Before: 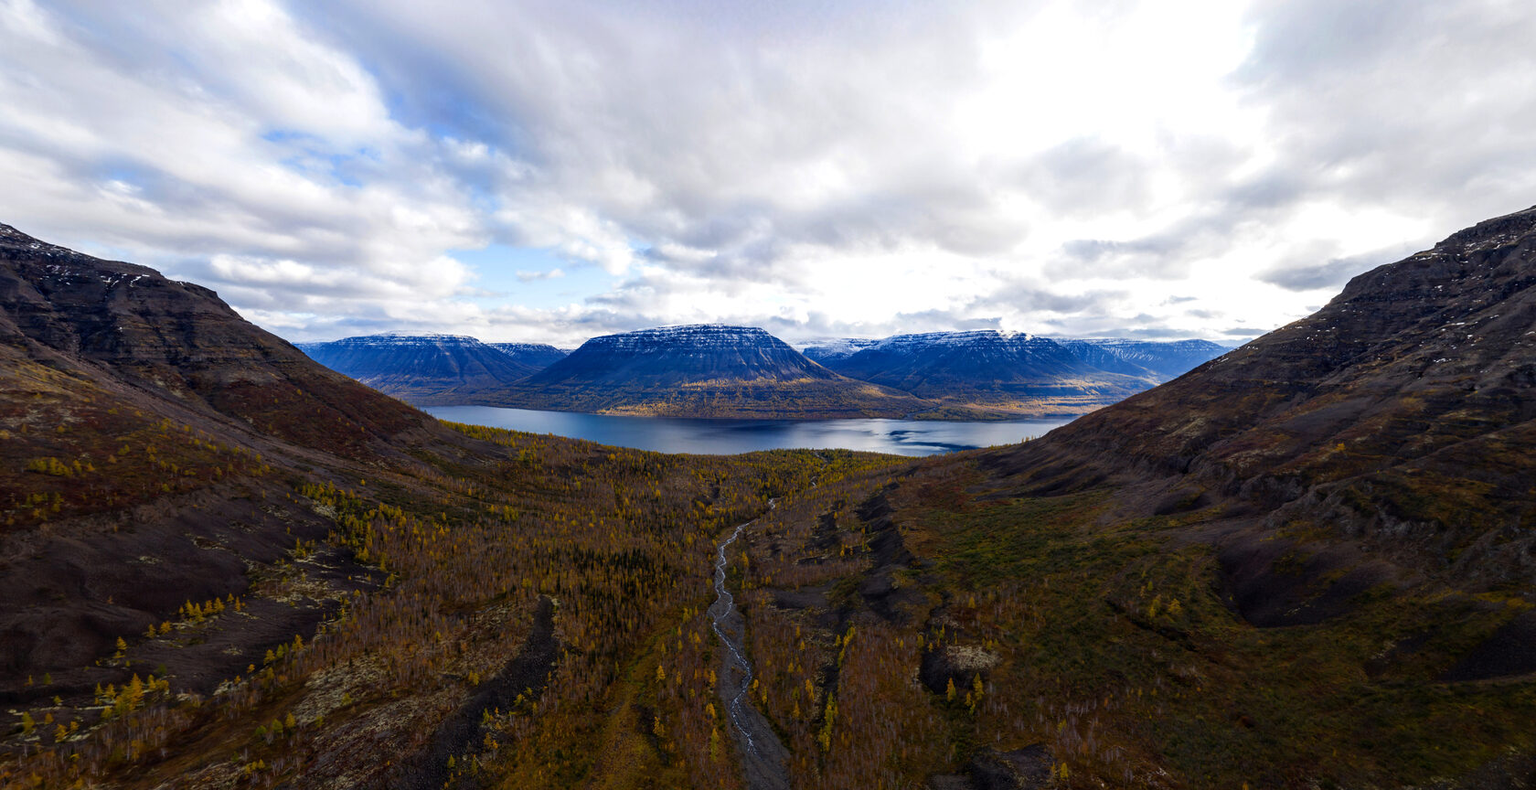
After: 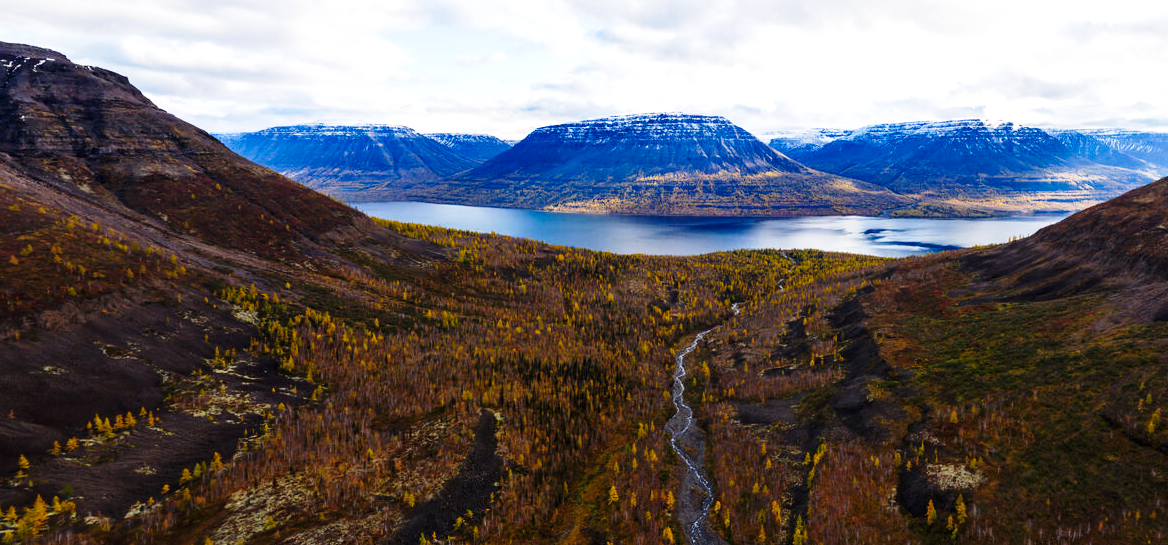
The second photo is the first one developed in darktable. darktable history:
base curve: curves: ch0 [(0, 0) (0.028, 0.03) (0.121, 0.232) (0.46, 0.748) (0.859, 0.968) (1, 1)], preserve colors none
exposure: black level correction 0, exposure 0.2 EV, compensate highlight preservation false
crop: left 6.545%, top 28.093%, right 23.926%, bottom 8.809%
